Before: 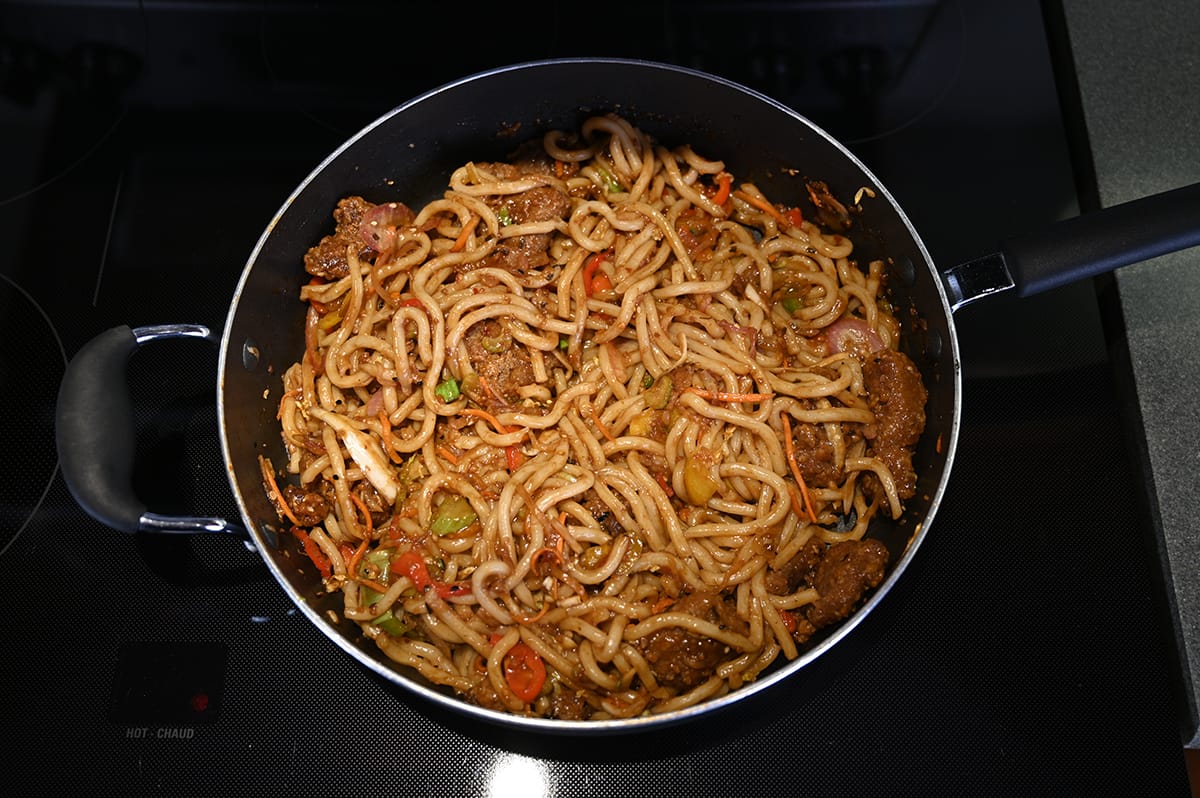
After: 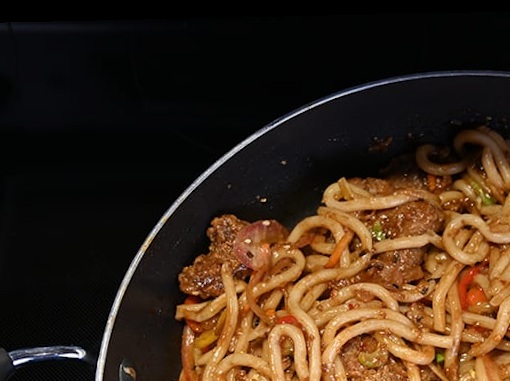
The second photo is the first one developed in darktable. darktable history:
crop and rotate: left 10.817%, top 0.062%, right 47.194%, bottom 53.626%
graduated density: on, module defaults
rotate and perspective: rotation -1.24°, automatic cropping off
